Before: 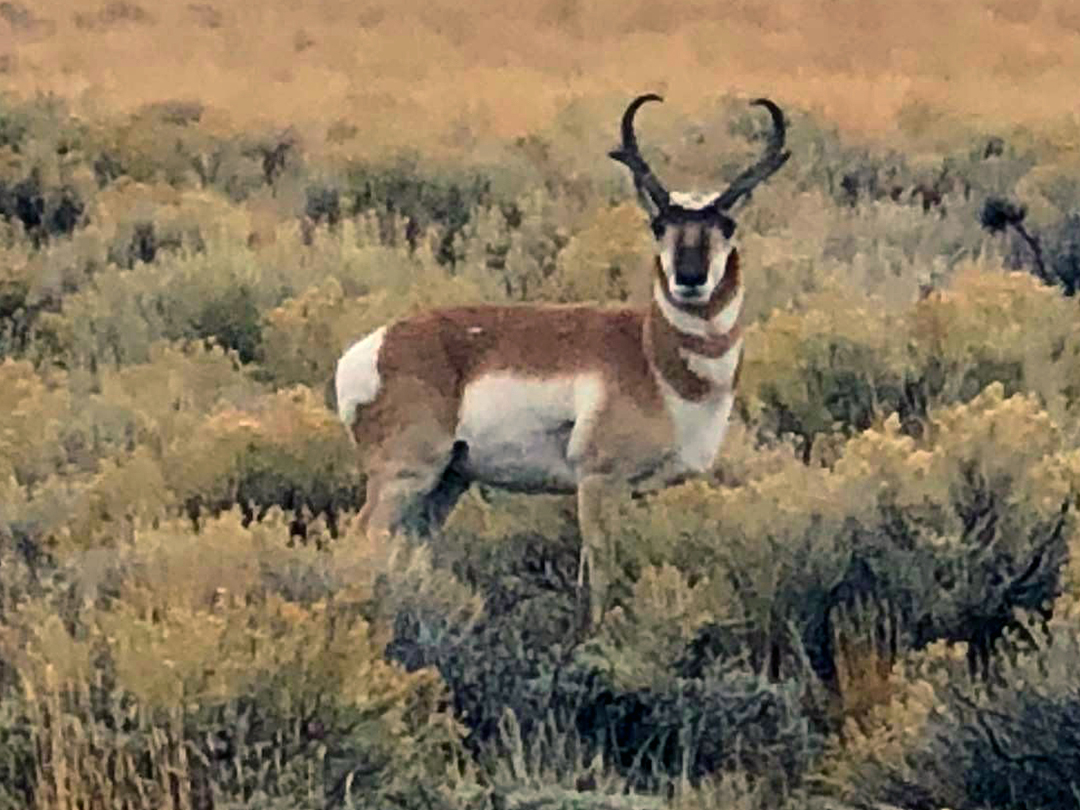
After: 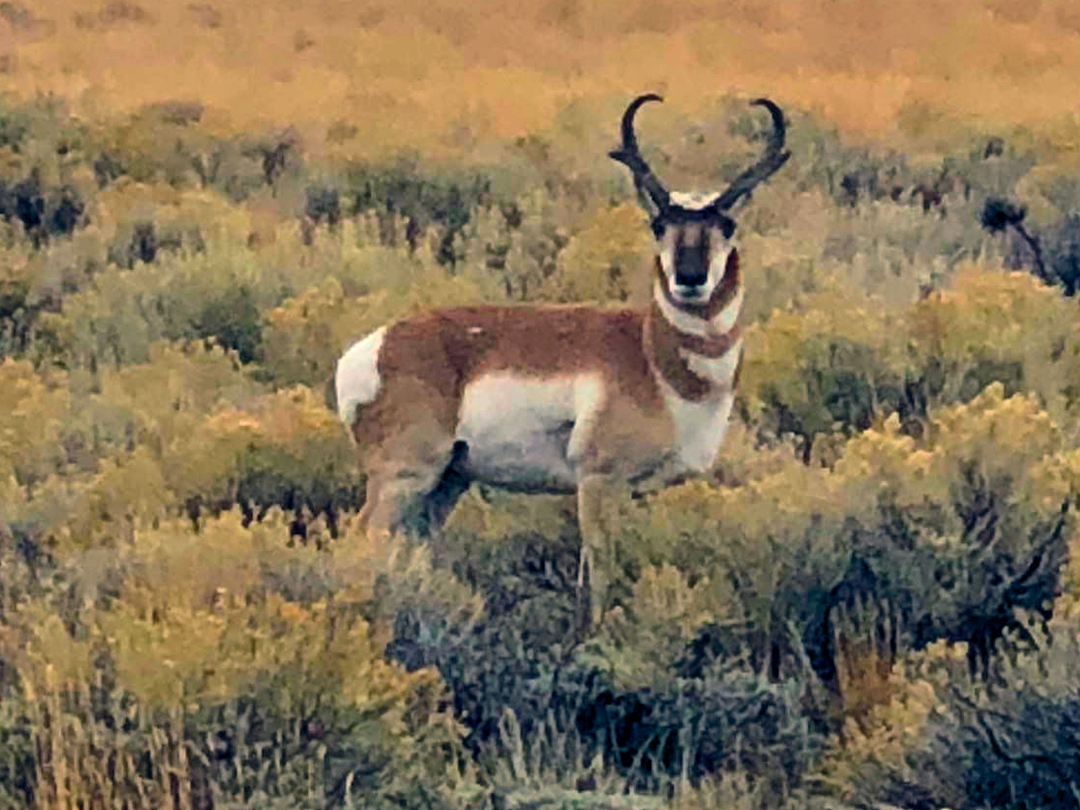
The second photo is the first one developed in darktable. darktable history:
shadows and highlights: shadows 32.16, highlights -32.3, soften with gaussian
color balance rgb: global offset › chroma 0.101%, global offset › hue 253.77°, perceptual saturation grading › global saturation 30.468%
